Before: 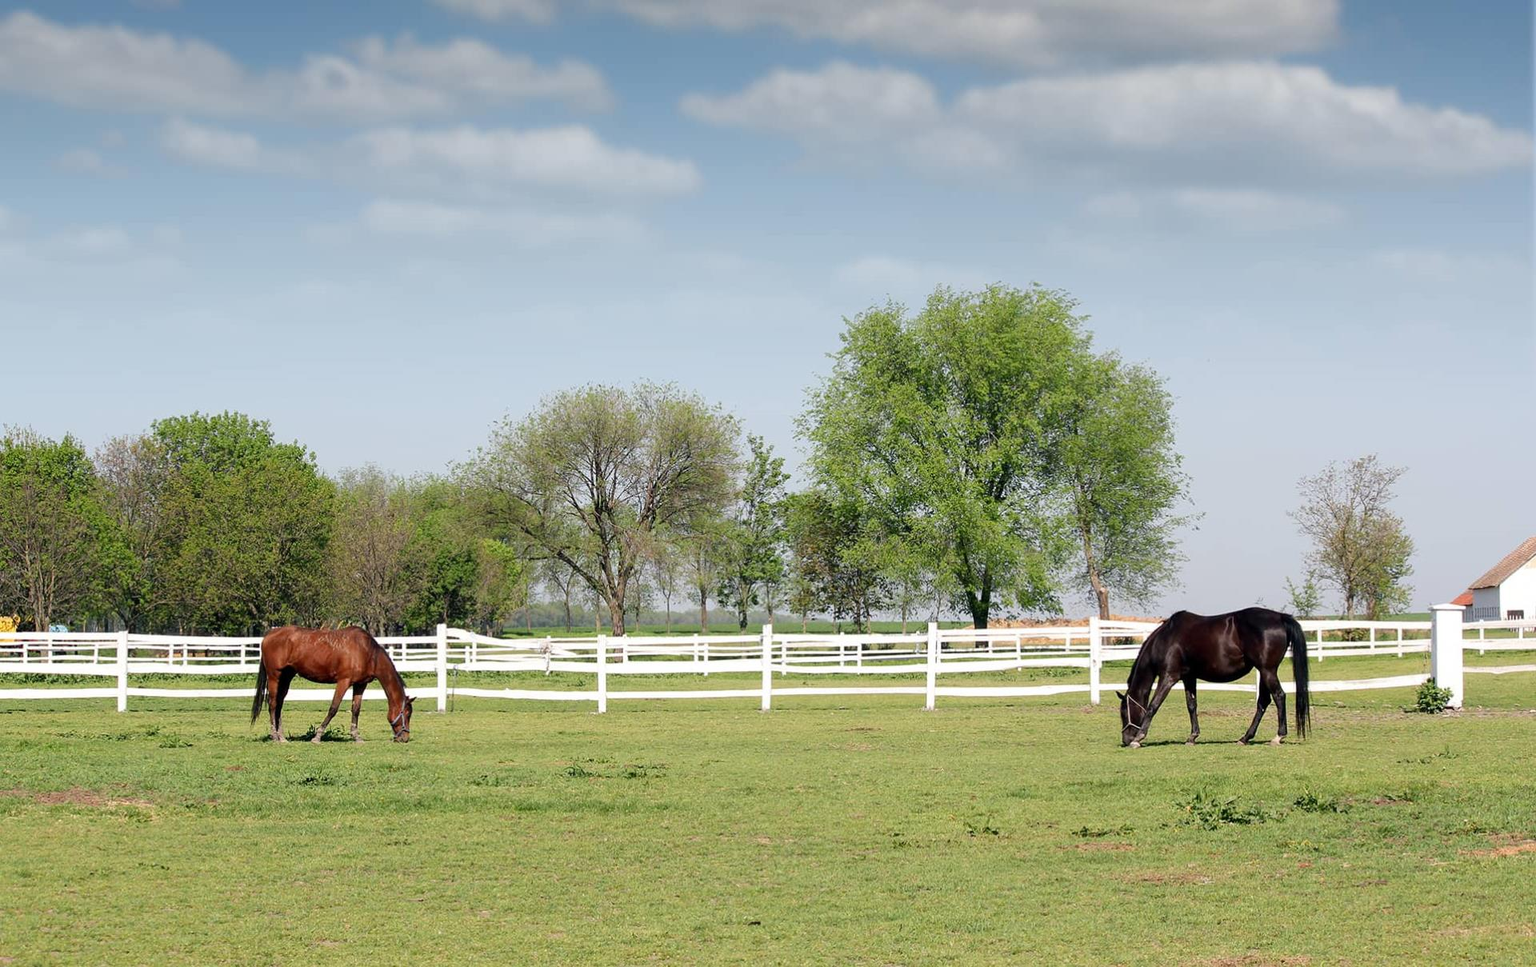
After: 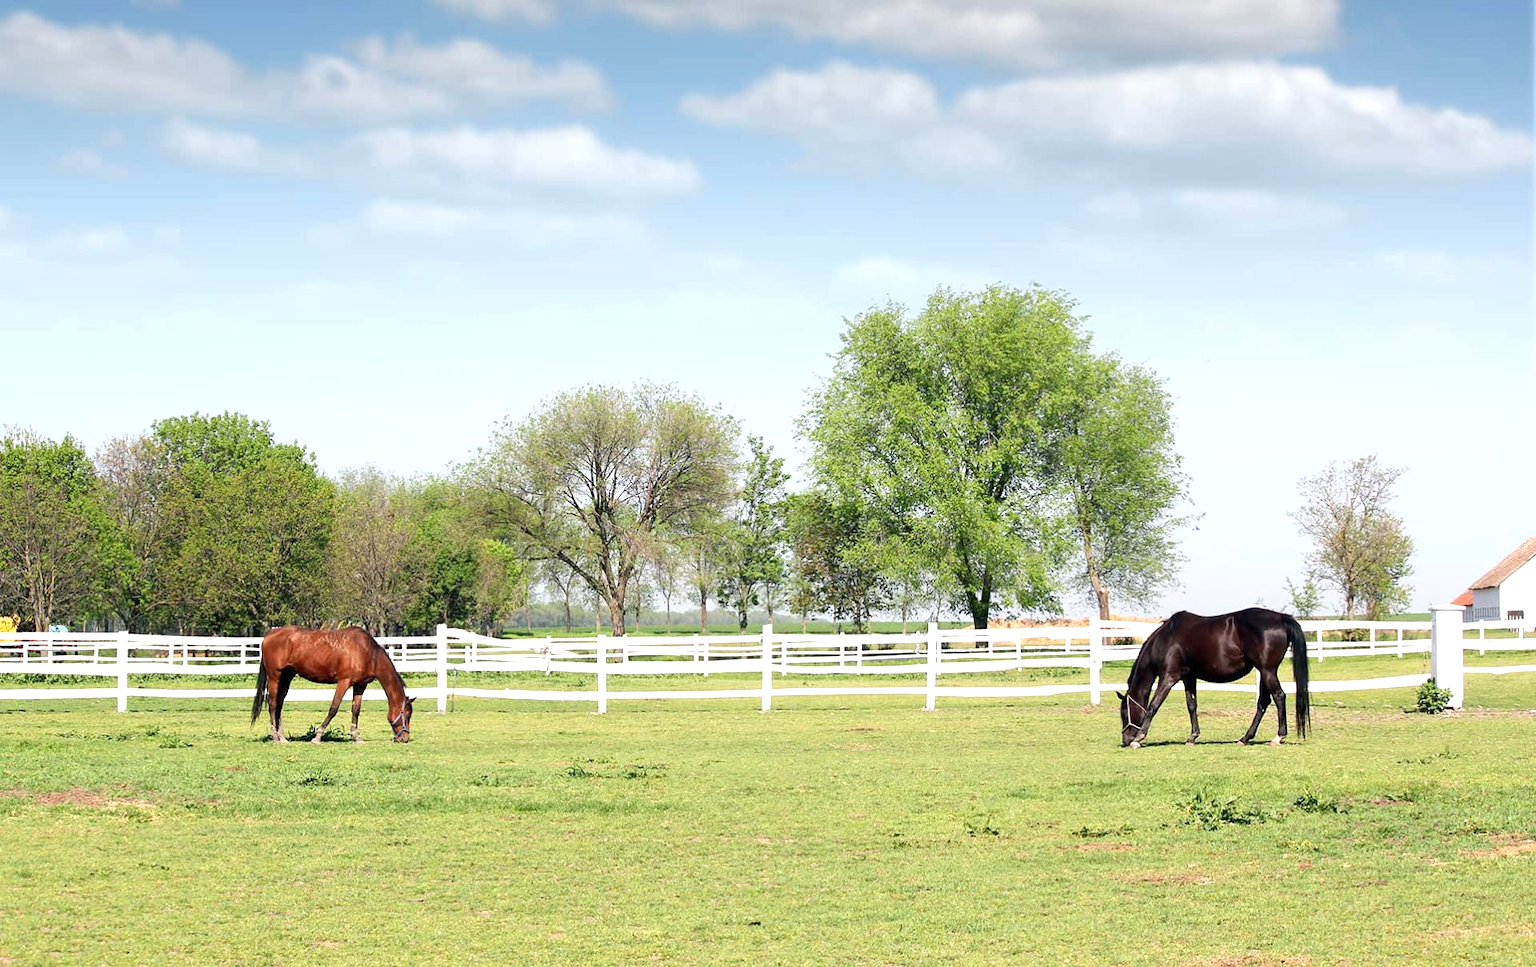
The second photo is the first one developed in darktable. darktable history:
tone equalizer: smoothing 1
exposure: black level correction 0, exposure 0.701 EV, compensate highlight preservation false
